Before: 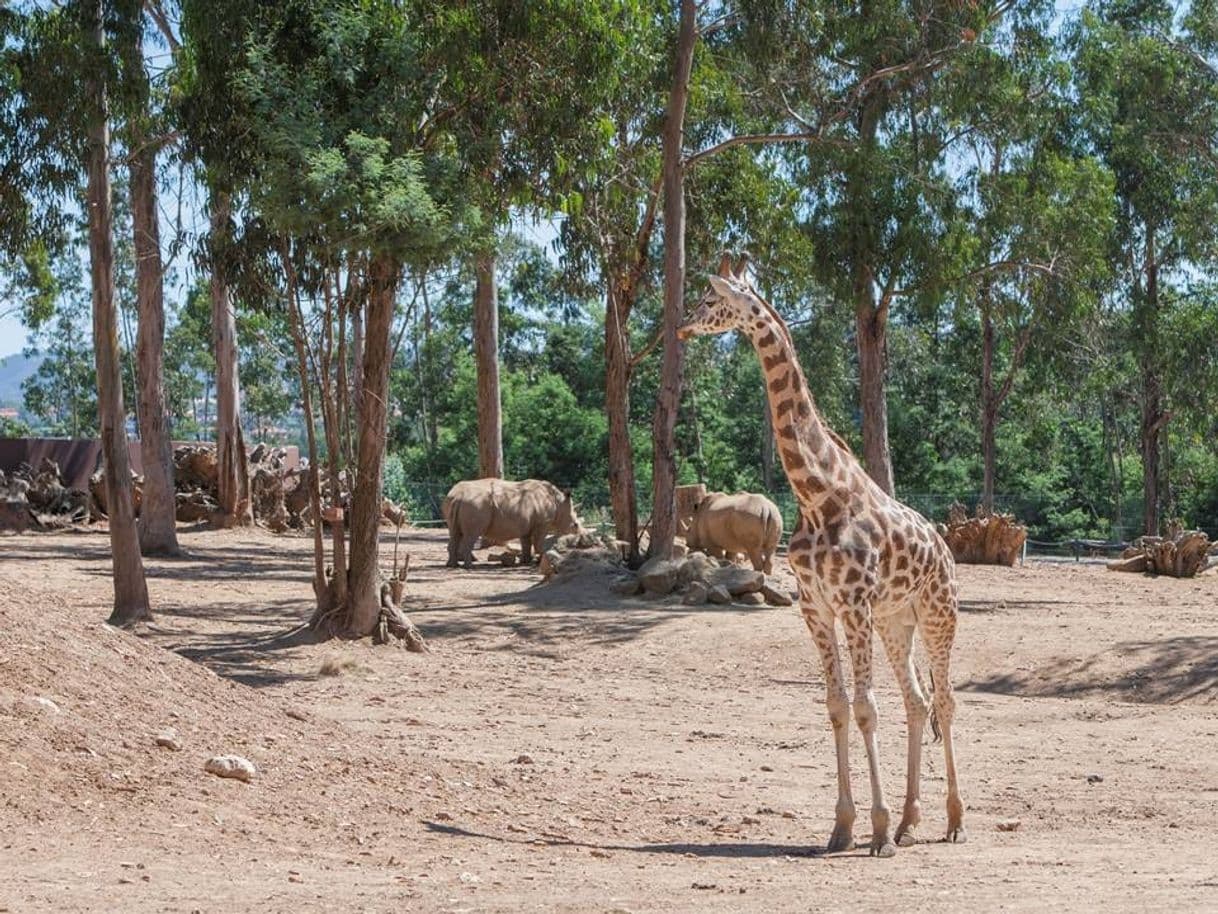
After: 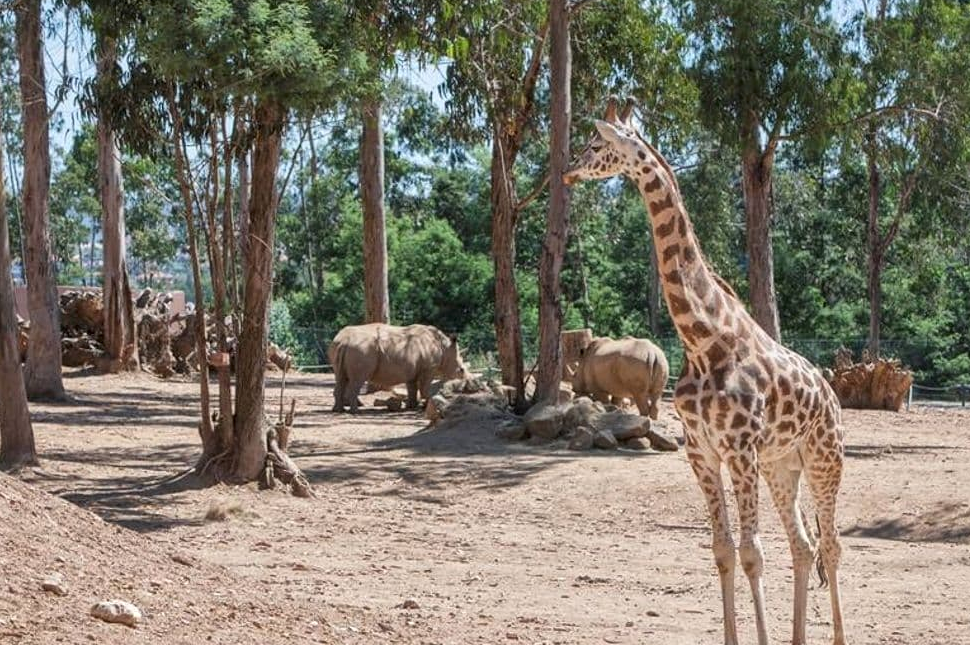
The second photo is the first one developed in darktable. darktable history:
tone equalizer: smoothing diameter 24.93%, edges refinement/feathering 10.27, preserve details guided filter
local contrast: mode bilateral grid, contrast 19, coarseness 50, detail 130%, midtone range 0.2
crop: left 9.441%, top 17.029%, right 10.847%, bottom 12.368%
